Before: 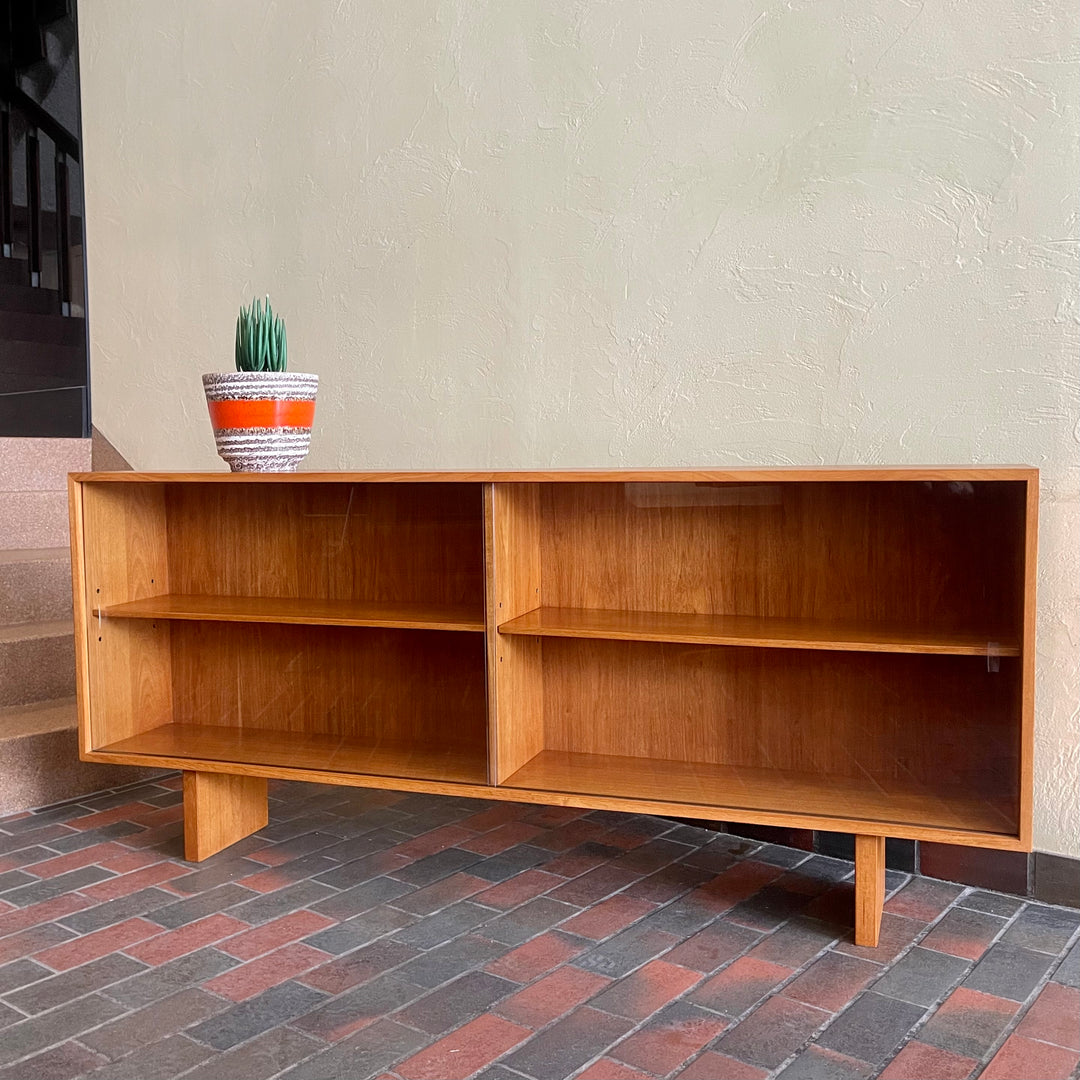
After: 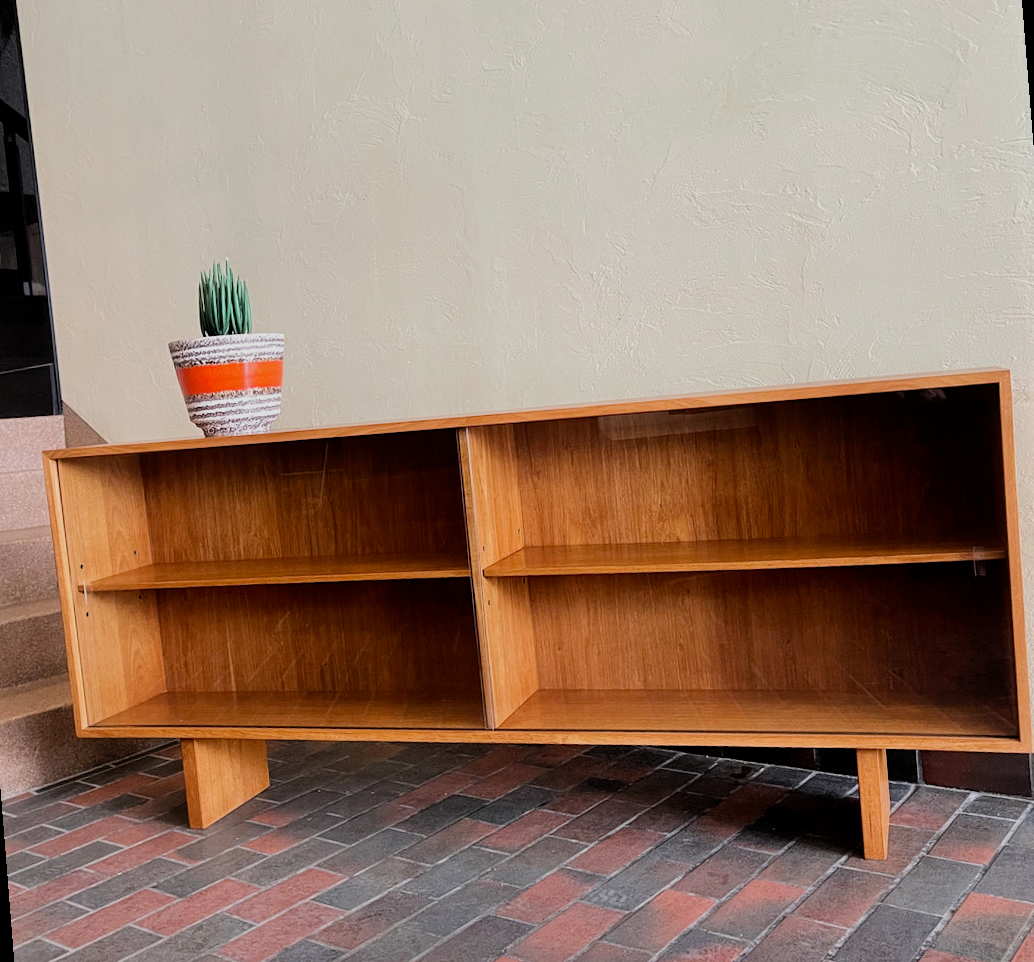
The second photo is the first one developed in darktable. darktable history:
rotate and perspective: rotation -4.57°, crop left 0.054, crop right 0.944, crop top 0.087, crop bottom 0.914
filmic rgb: black relative exposure -5 EV, hardness 2.88, contrast 1.2
